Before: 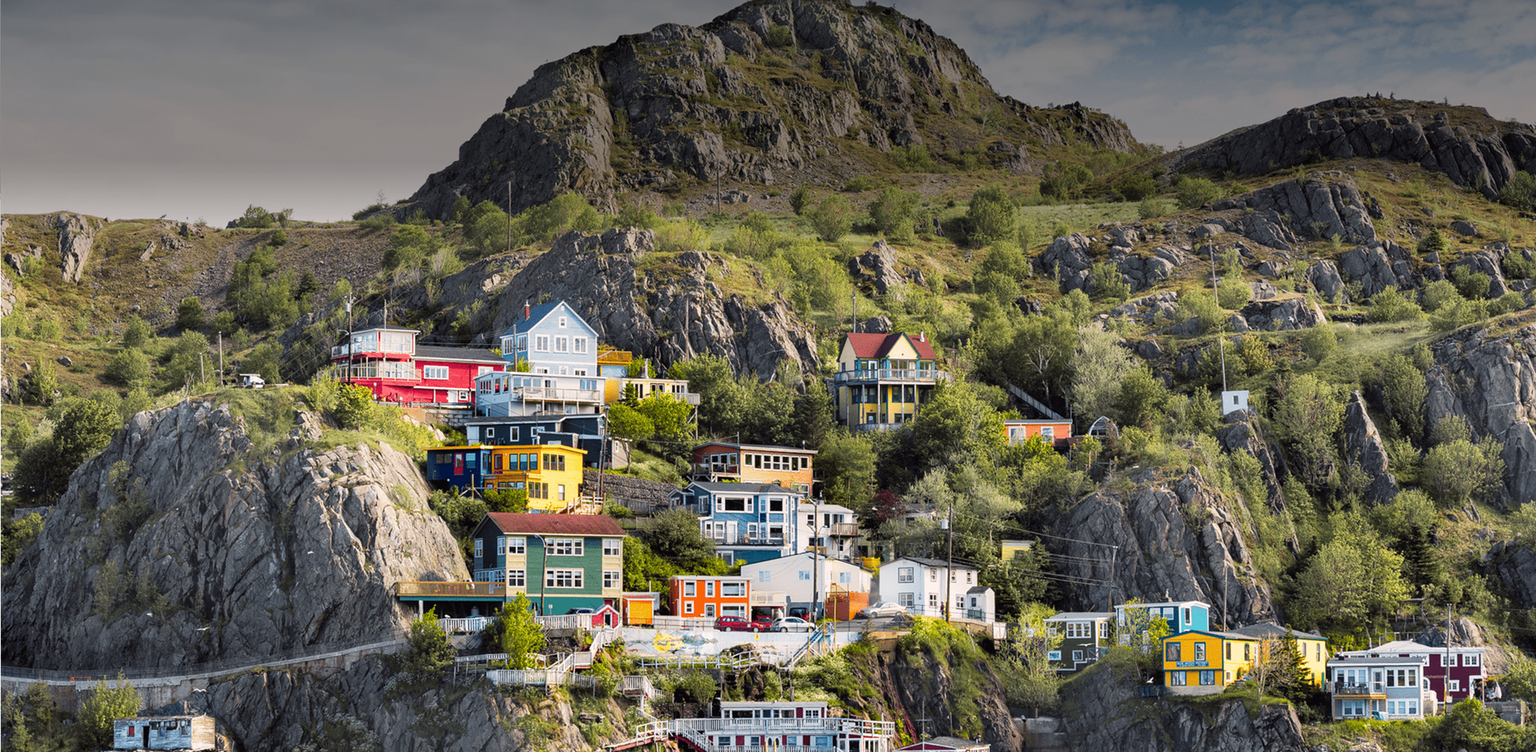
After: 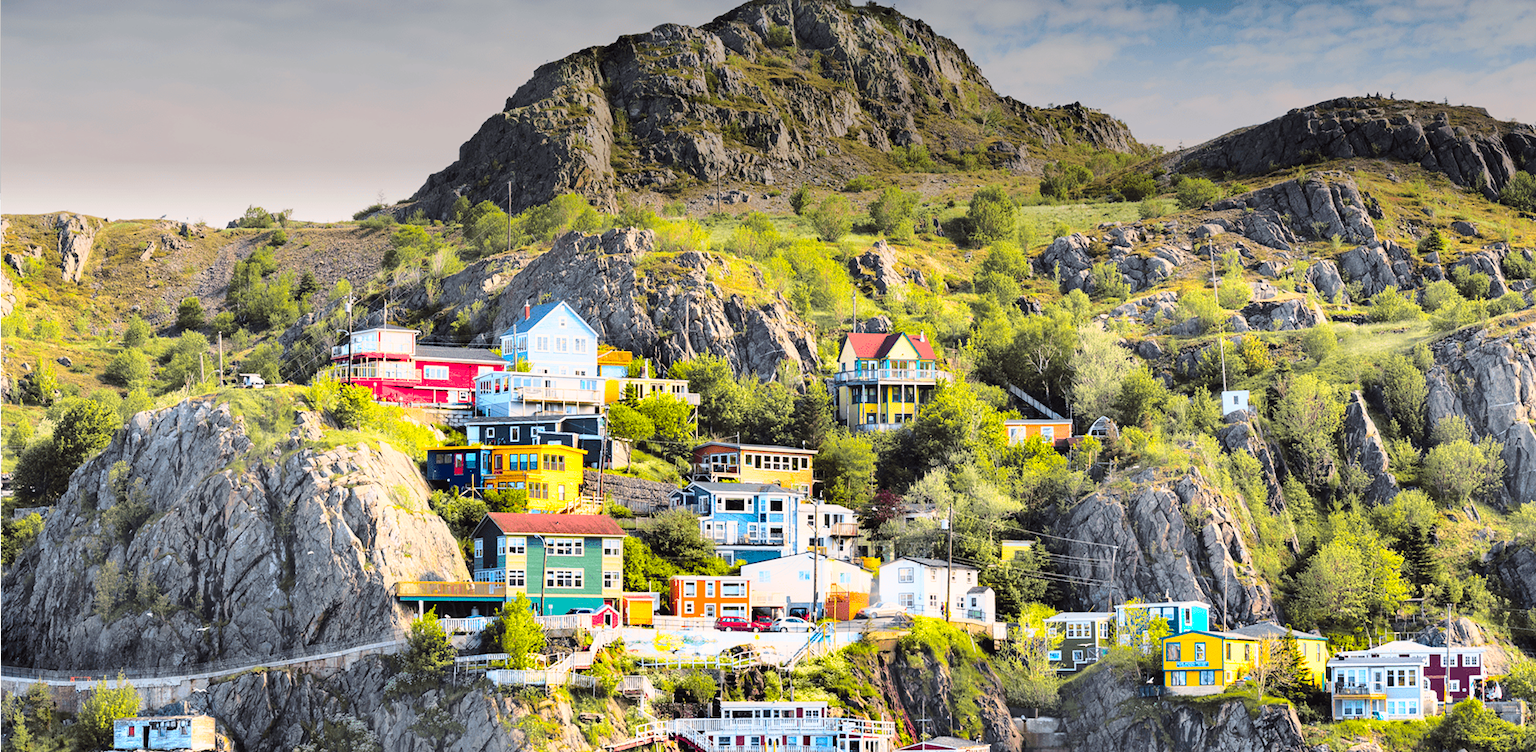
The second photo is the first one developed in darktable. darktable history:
exposure: black level correction 0.001, compensate highlight preservation false
base curve: curves: ch0 [(0, 0) (0.028, 0.03) (0.121, 0.232) (0.46, 0.748) (0.859, 0.968) (1, 1)]
contrast brightness saturation: brightness 0.13
color balance rgb: perceptual saturation grading › global saturation 25%, global vibrance 20%
